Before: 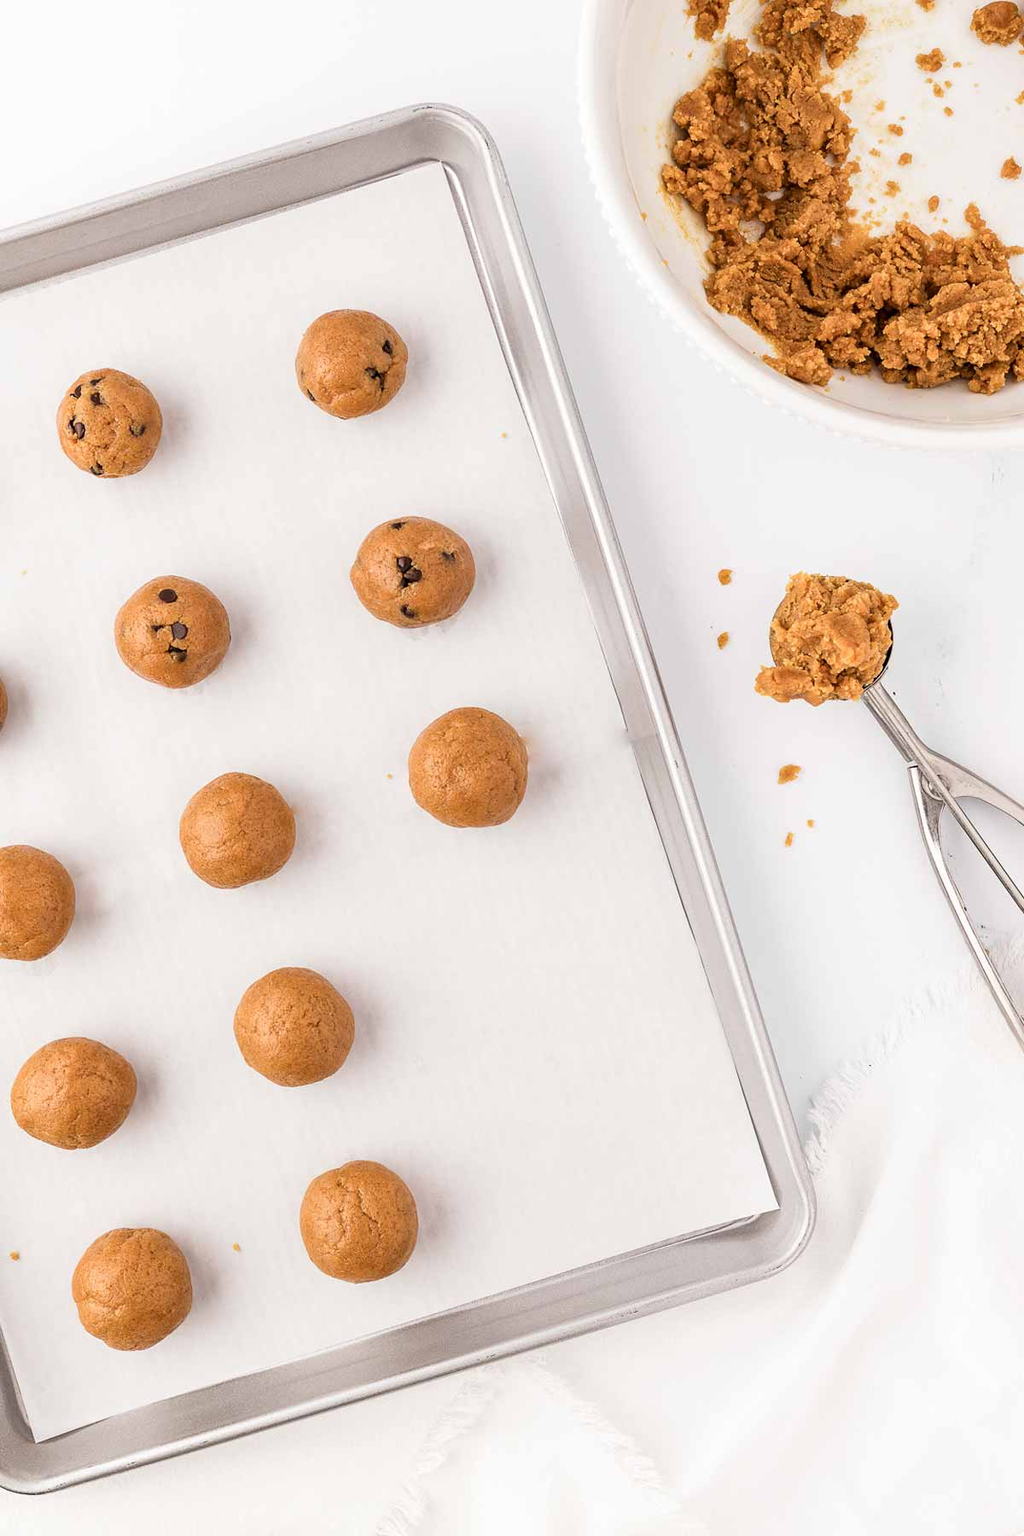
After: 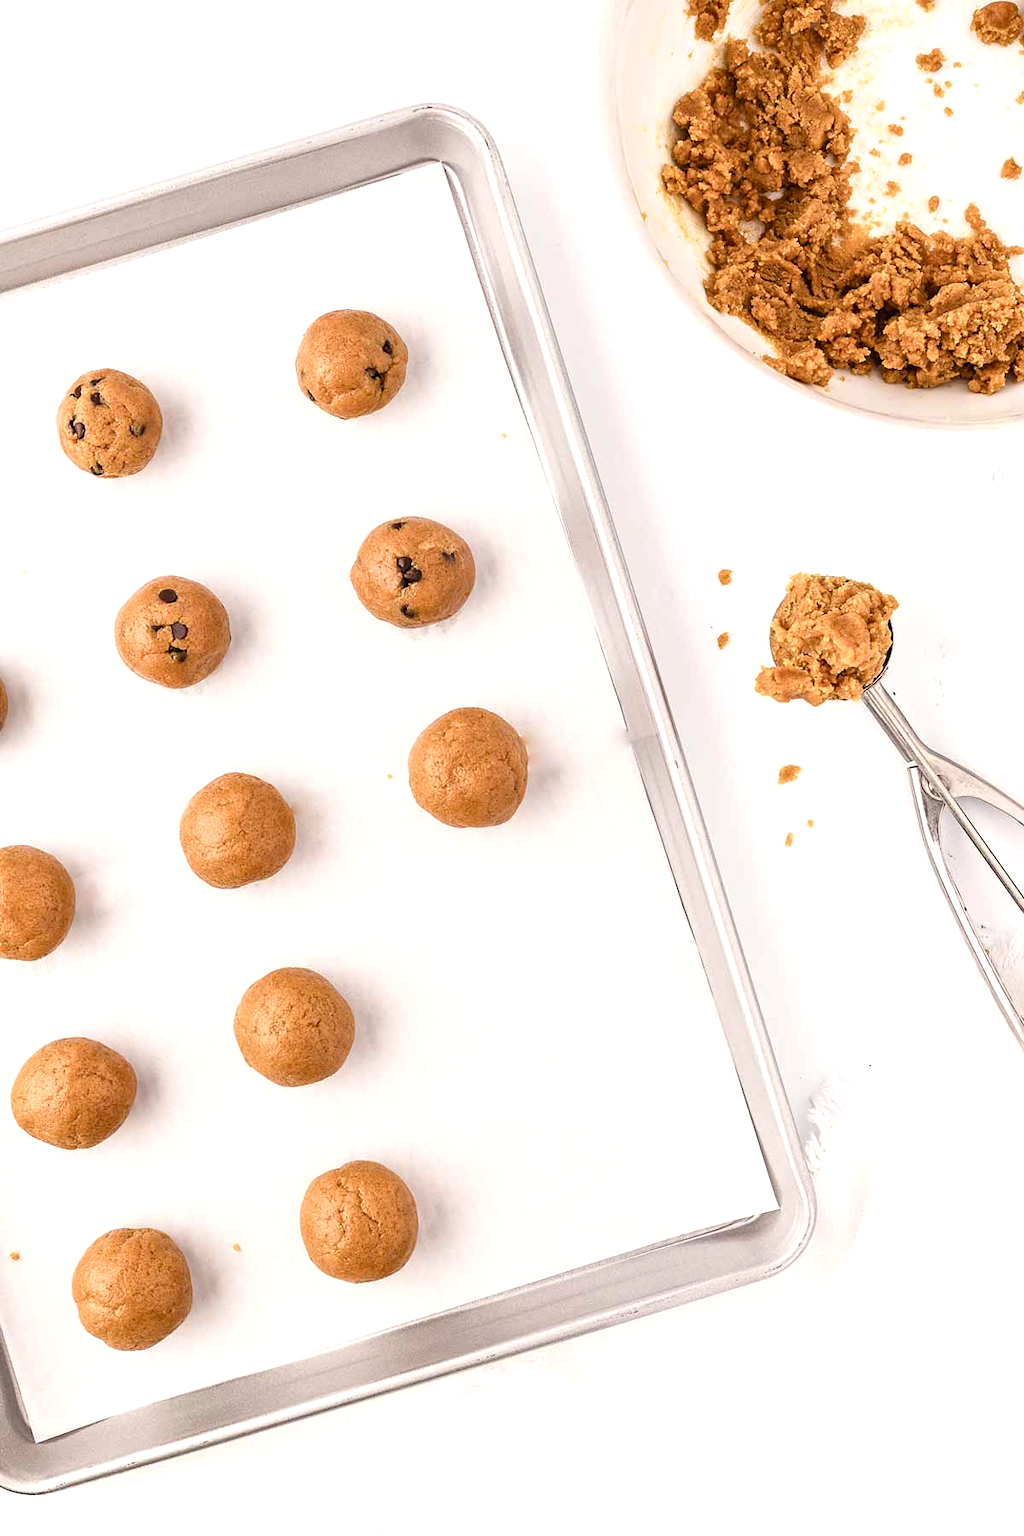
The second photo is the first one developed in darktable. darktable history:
tone equalizer: on, module defaults
color balance rgb: shadows lift › chroma 1%, shadows lift › hue 28.8°, power › hue 60°, highlights gain › chroma 1%, highlights gain › hue 60°, global offset › luminance 0.25%, perceptual saturation grading › highlights -20%, perceptual saturation grading › shadows 20%, perceptual brilliance grading › highlights 10%, perceptual brilliance grading › shadows -5%, global vibrance 19.67%
